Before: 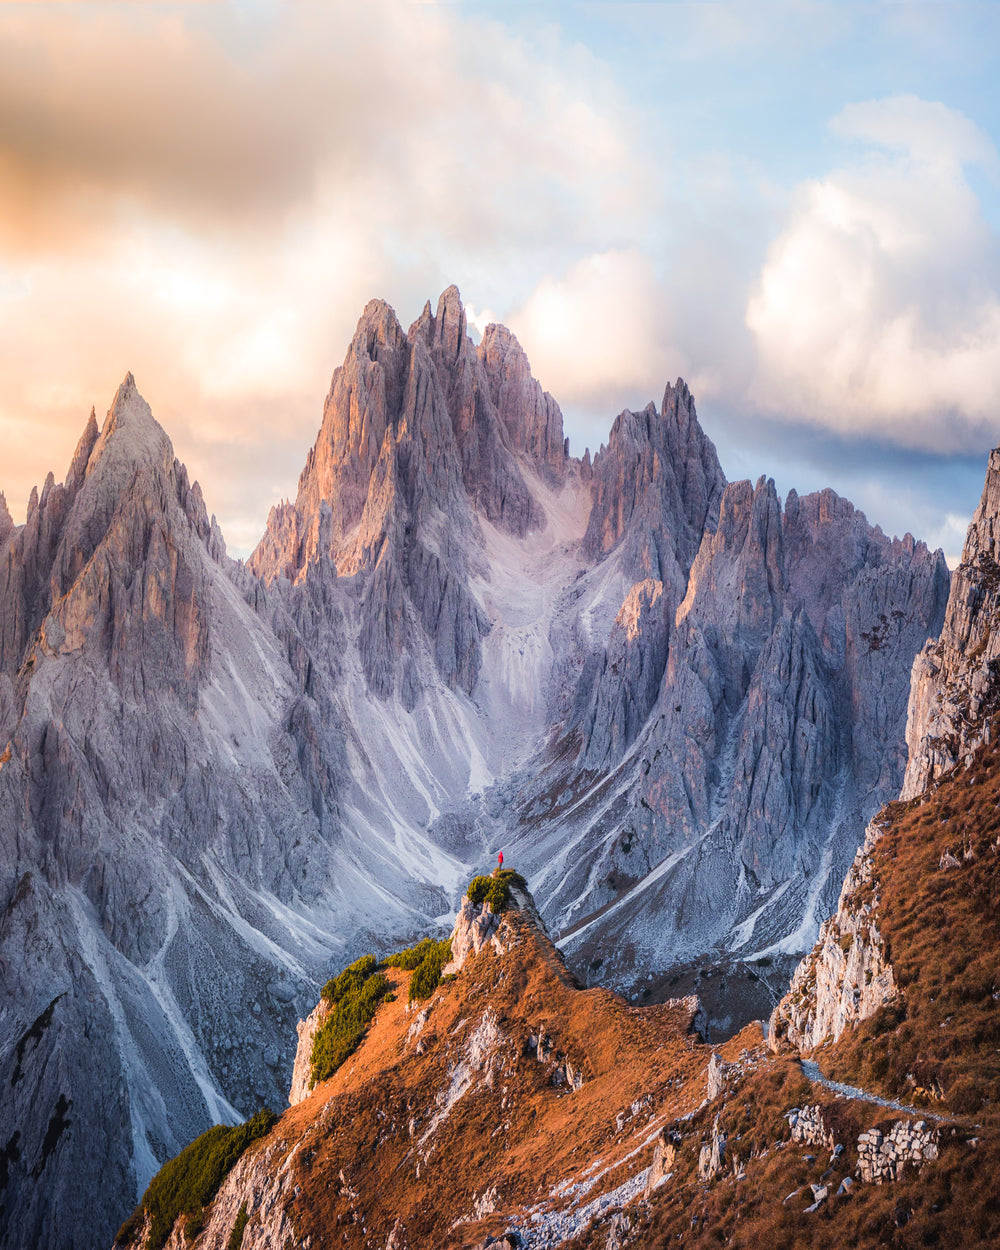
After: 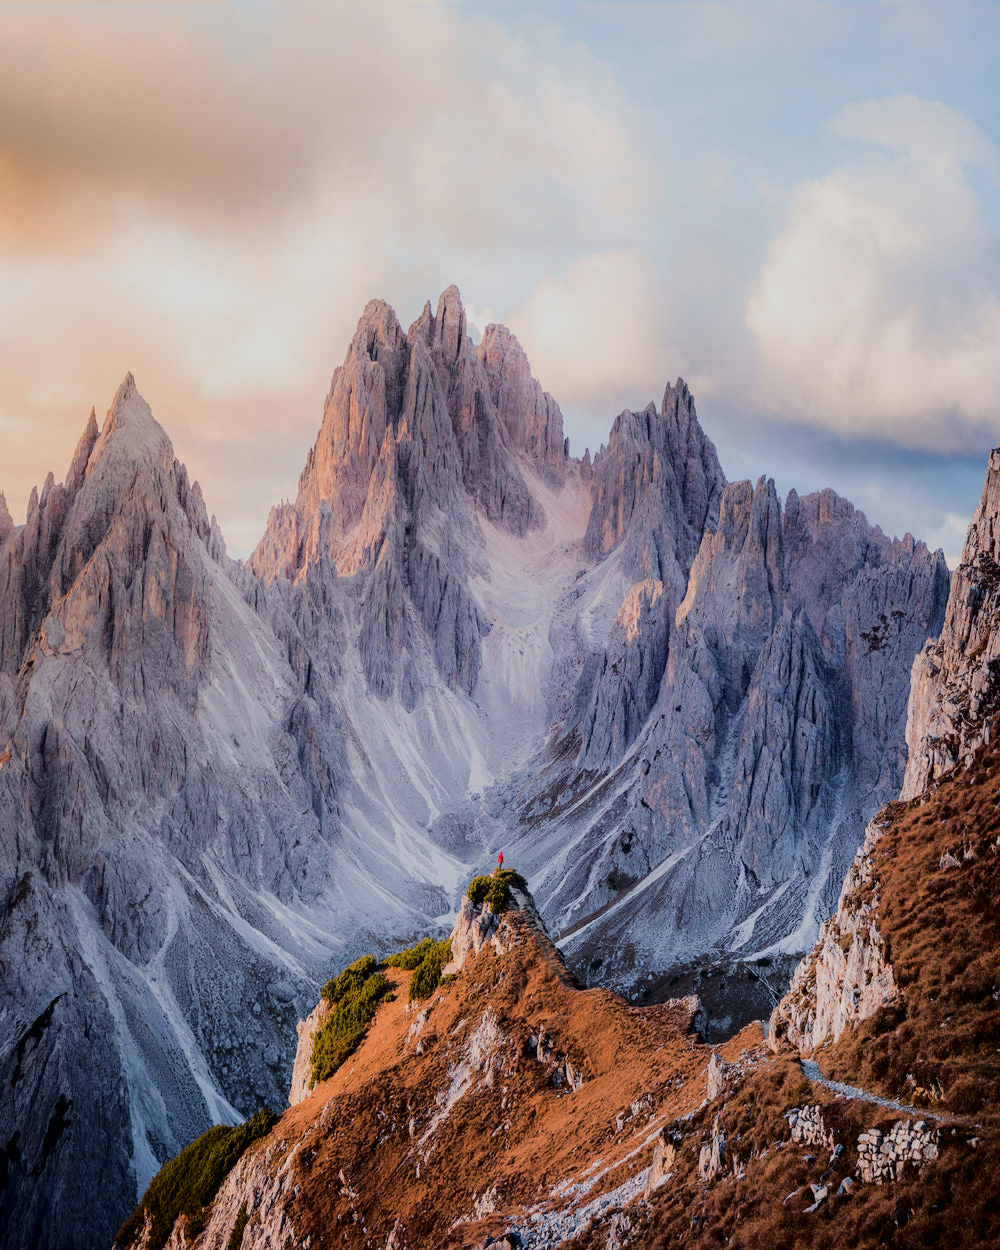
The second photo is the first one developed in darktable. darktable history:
filmic rgb: hardness 4.17, contrast 0.921
fill light: exposure -2 EV, width 8.6
